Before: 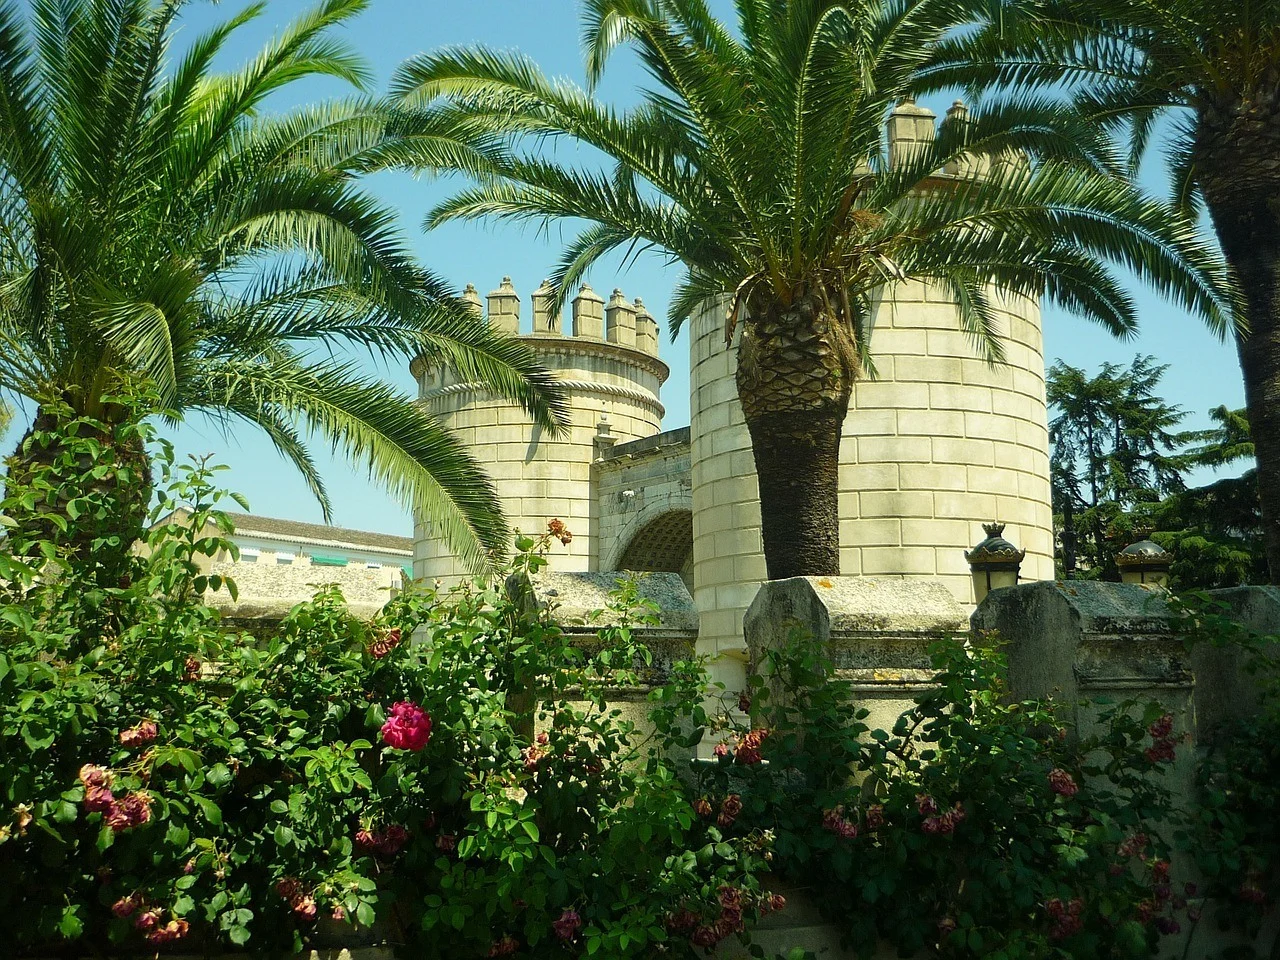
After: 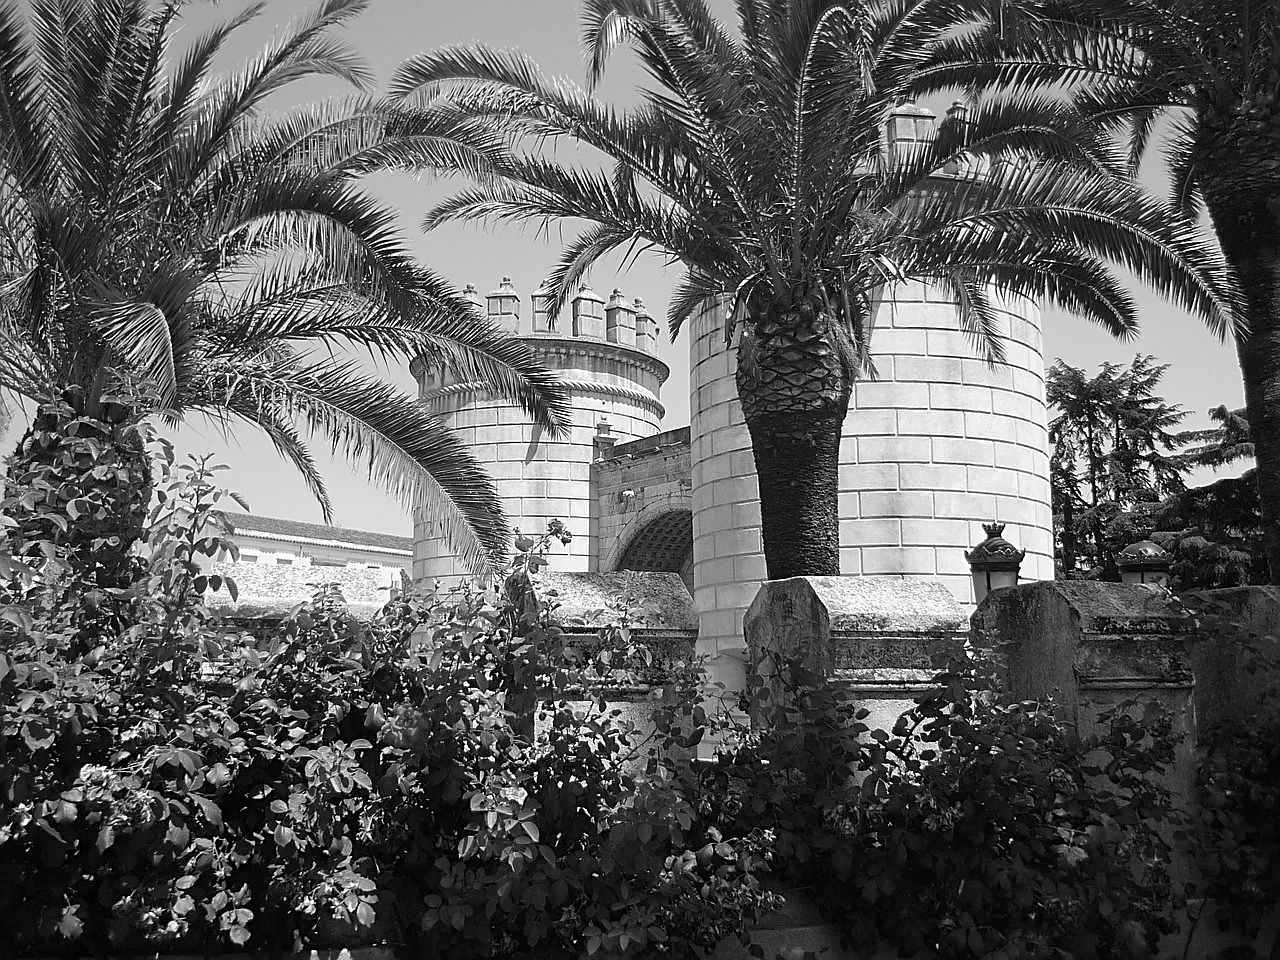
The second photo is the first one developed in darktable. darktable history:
monochrome: a -4.13, b 5.16, size 1
sharpen: on, module defaults
